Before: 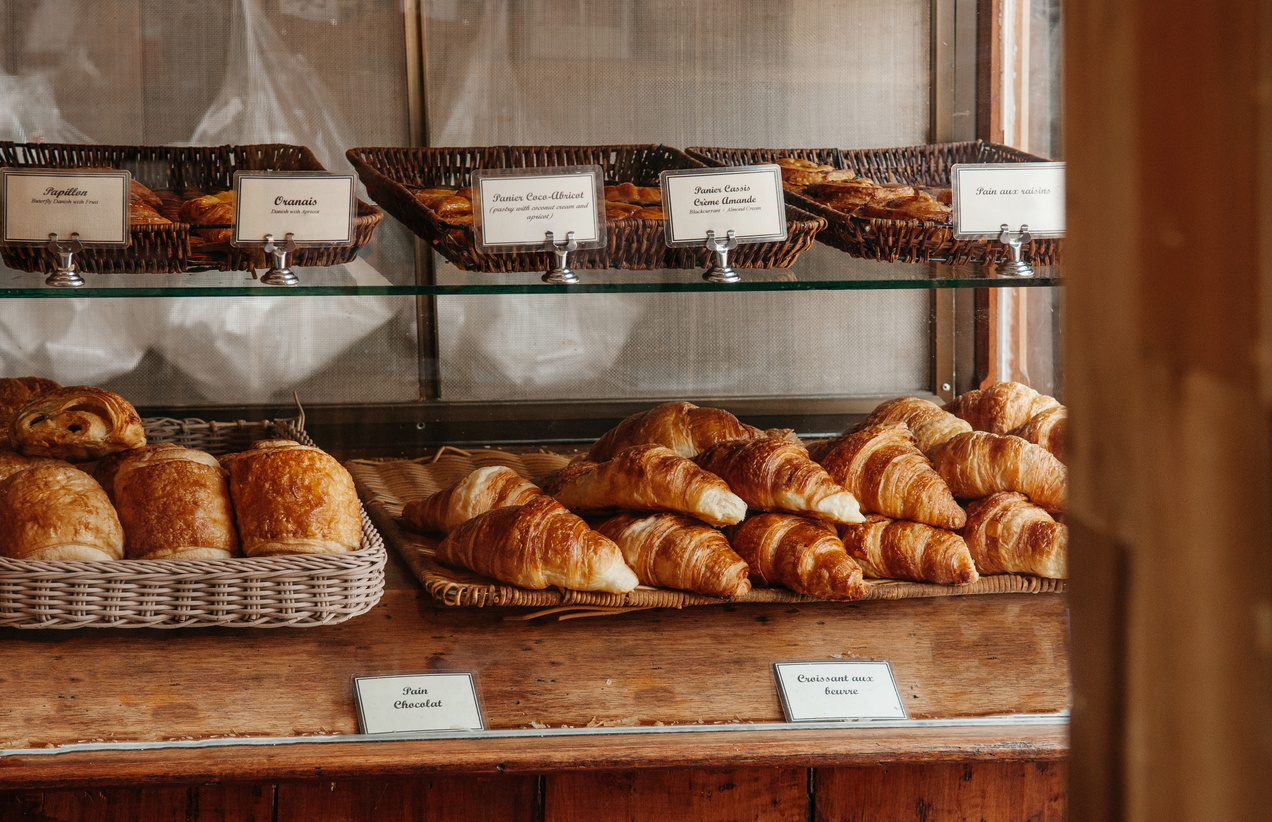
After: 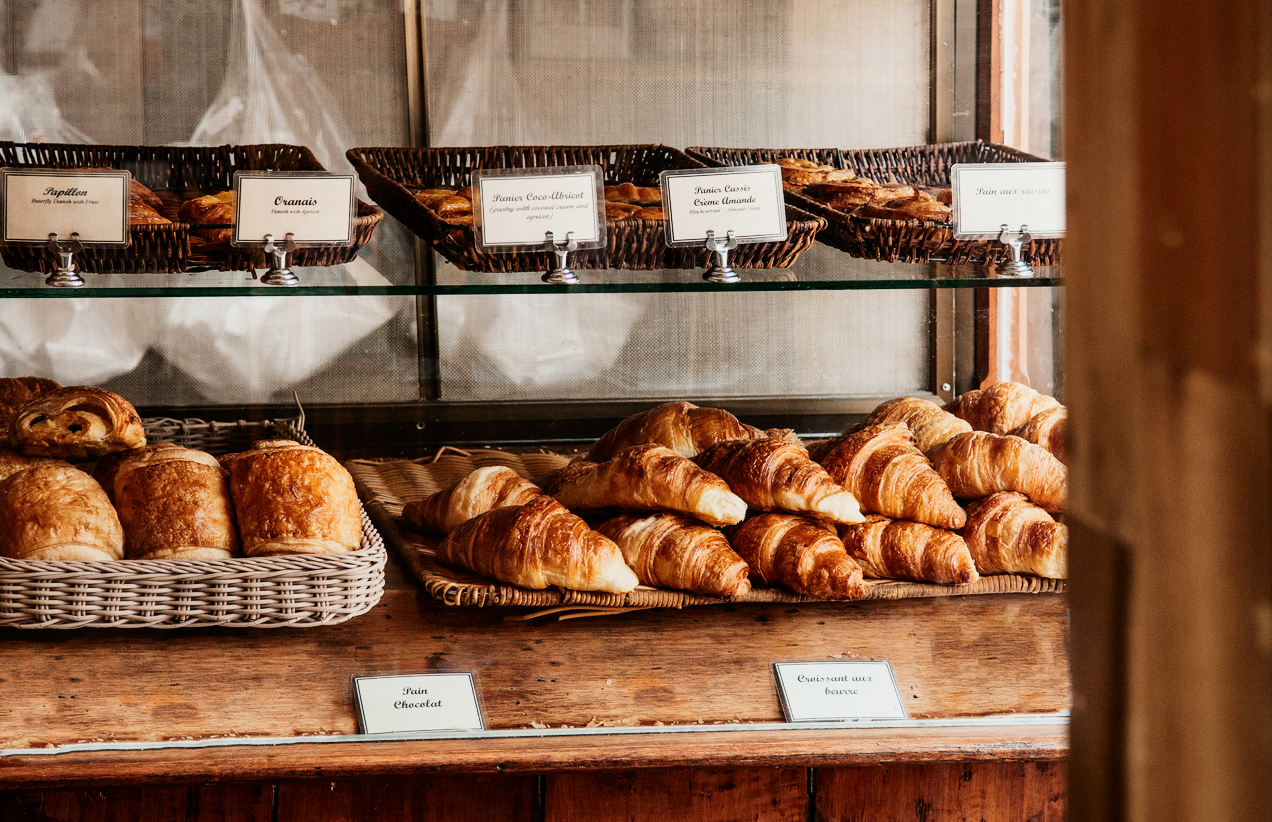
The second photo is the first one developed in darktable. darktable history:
exposure: exposure 0.485 EV, compensate highlight preservation false
contrast brightness saturation: contrast 0.14
filmic rgb: black relative exposure -7.5 EV, white relative exposure 5 EV, hardness 3.31, contrast 1.3, contrast in shadows safe
color balance: contrast -0.5%
